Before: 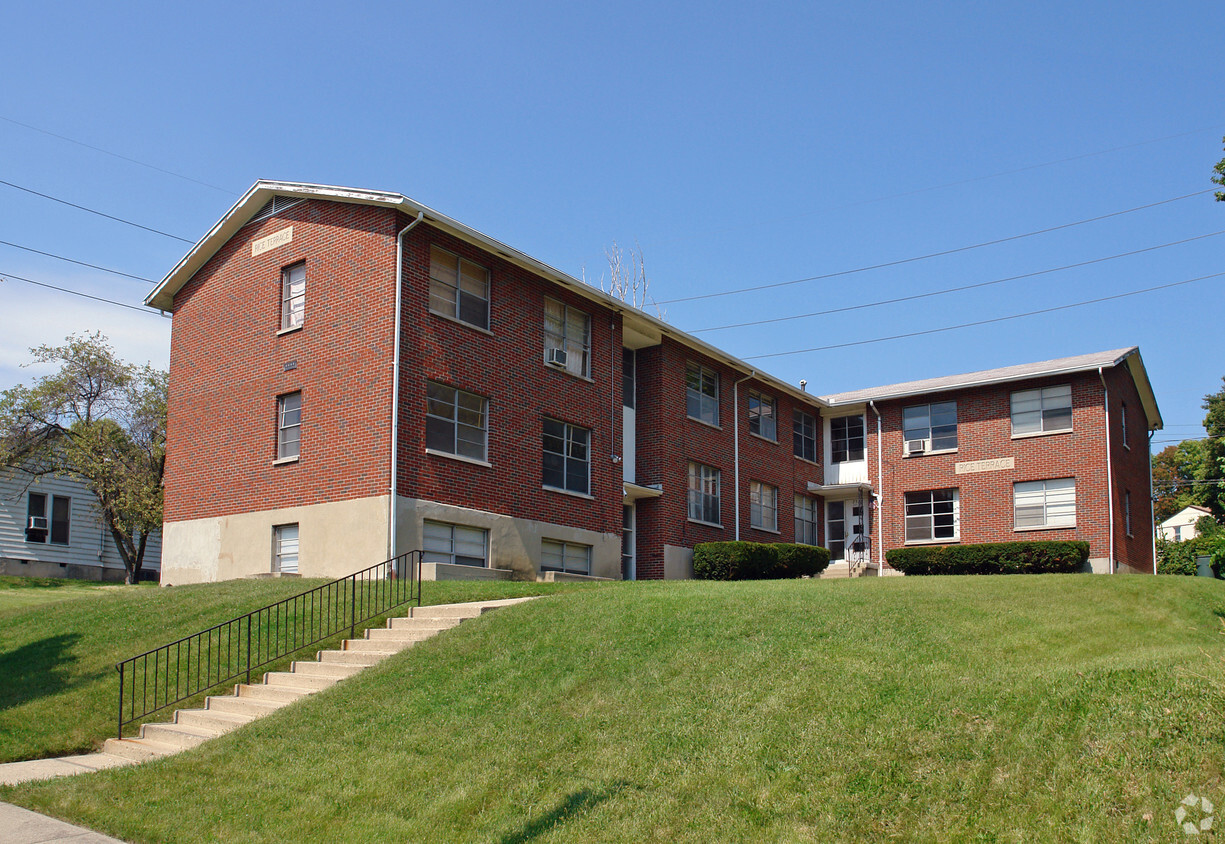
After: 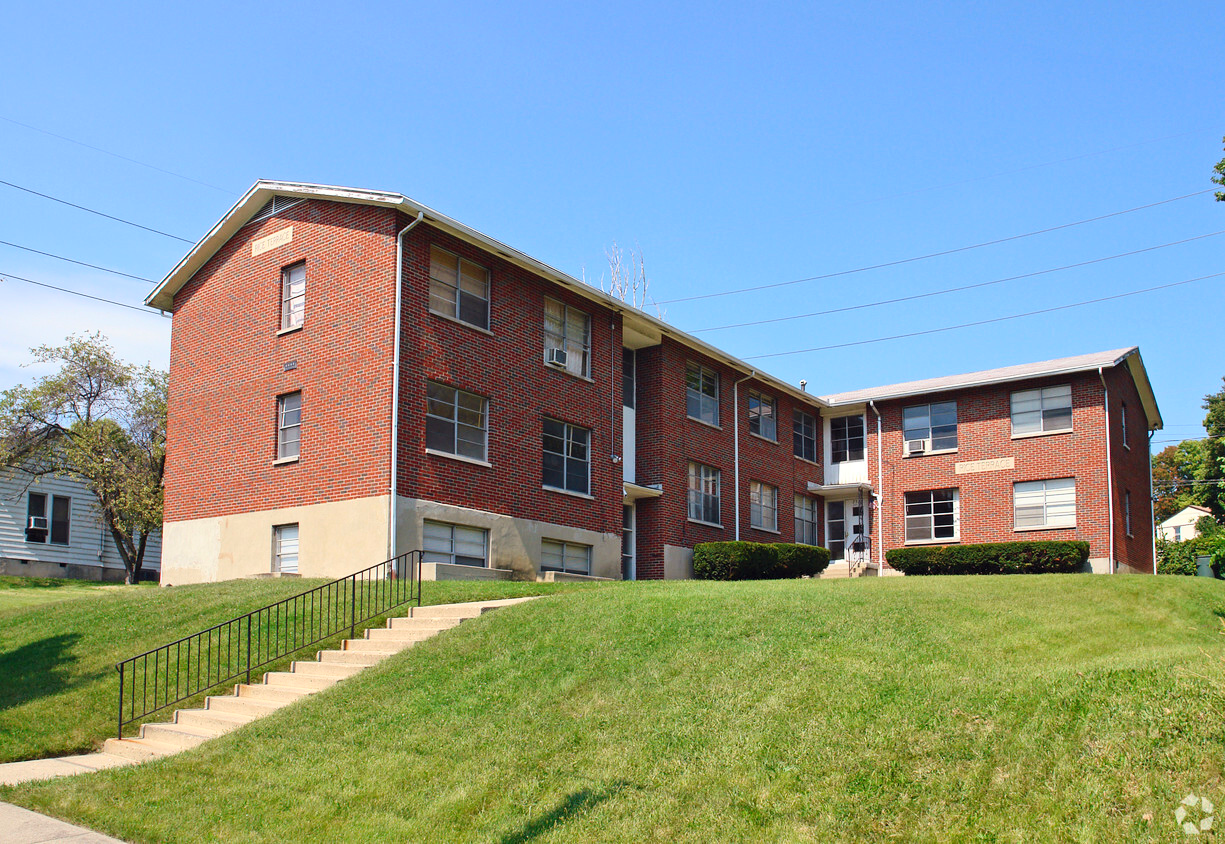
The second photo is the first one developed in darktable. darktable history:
contrast brightness saturation: contrast 0.197, brightness 0.16, saturation 0.228
